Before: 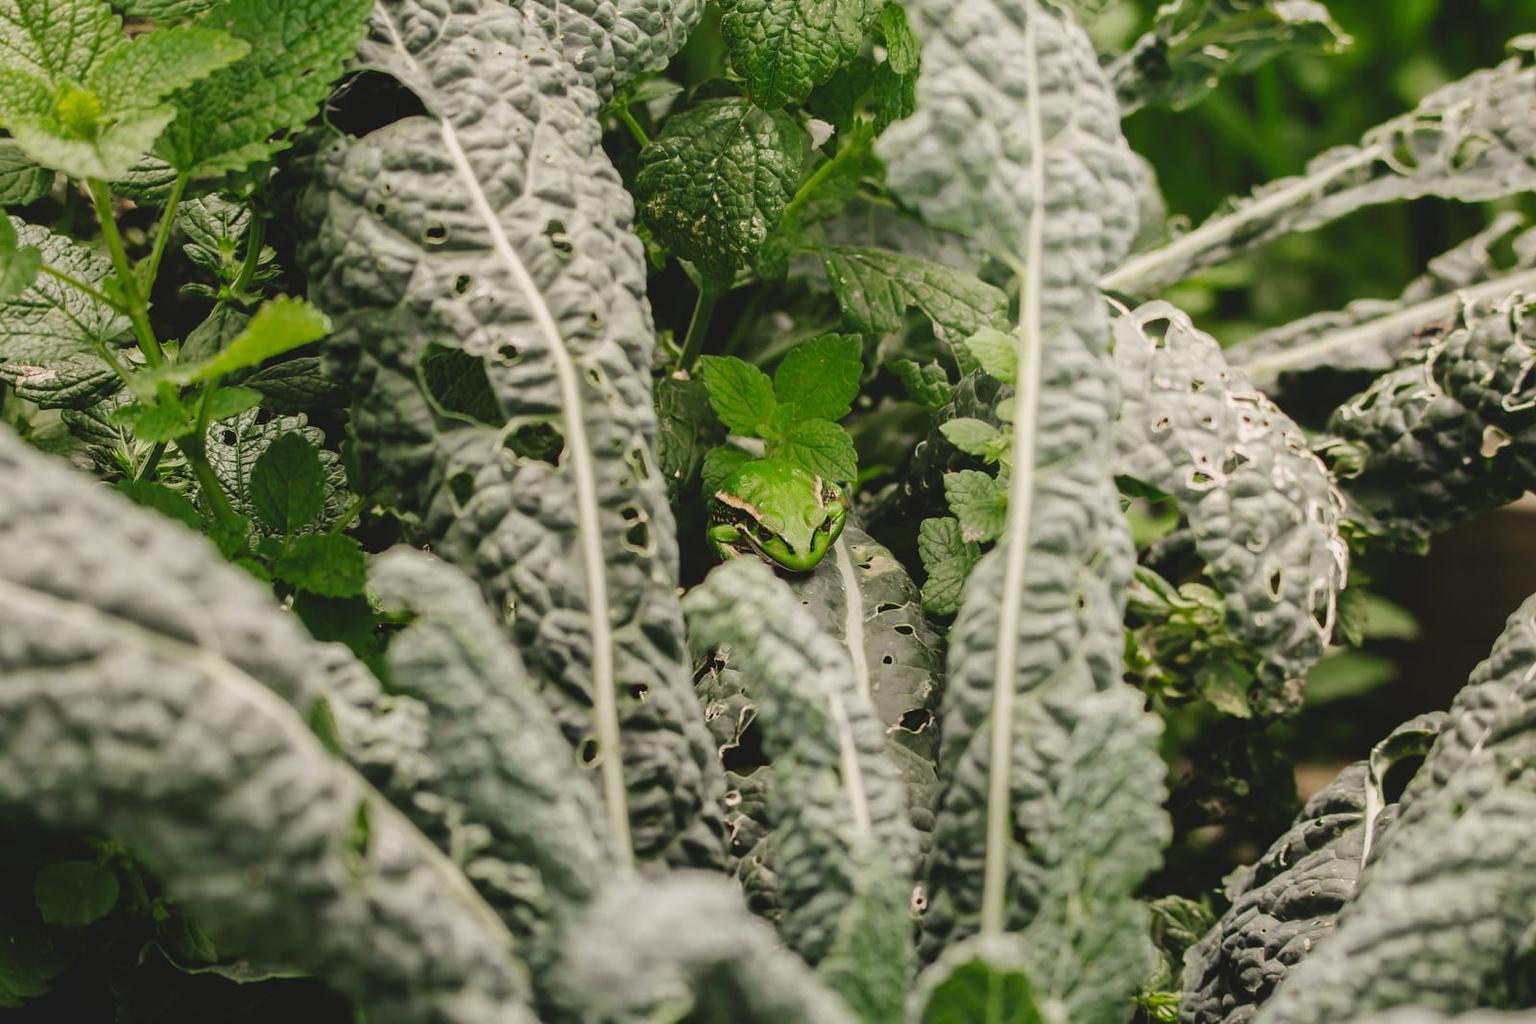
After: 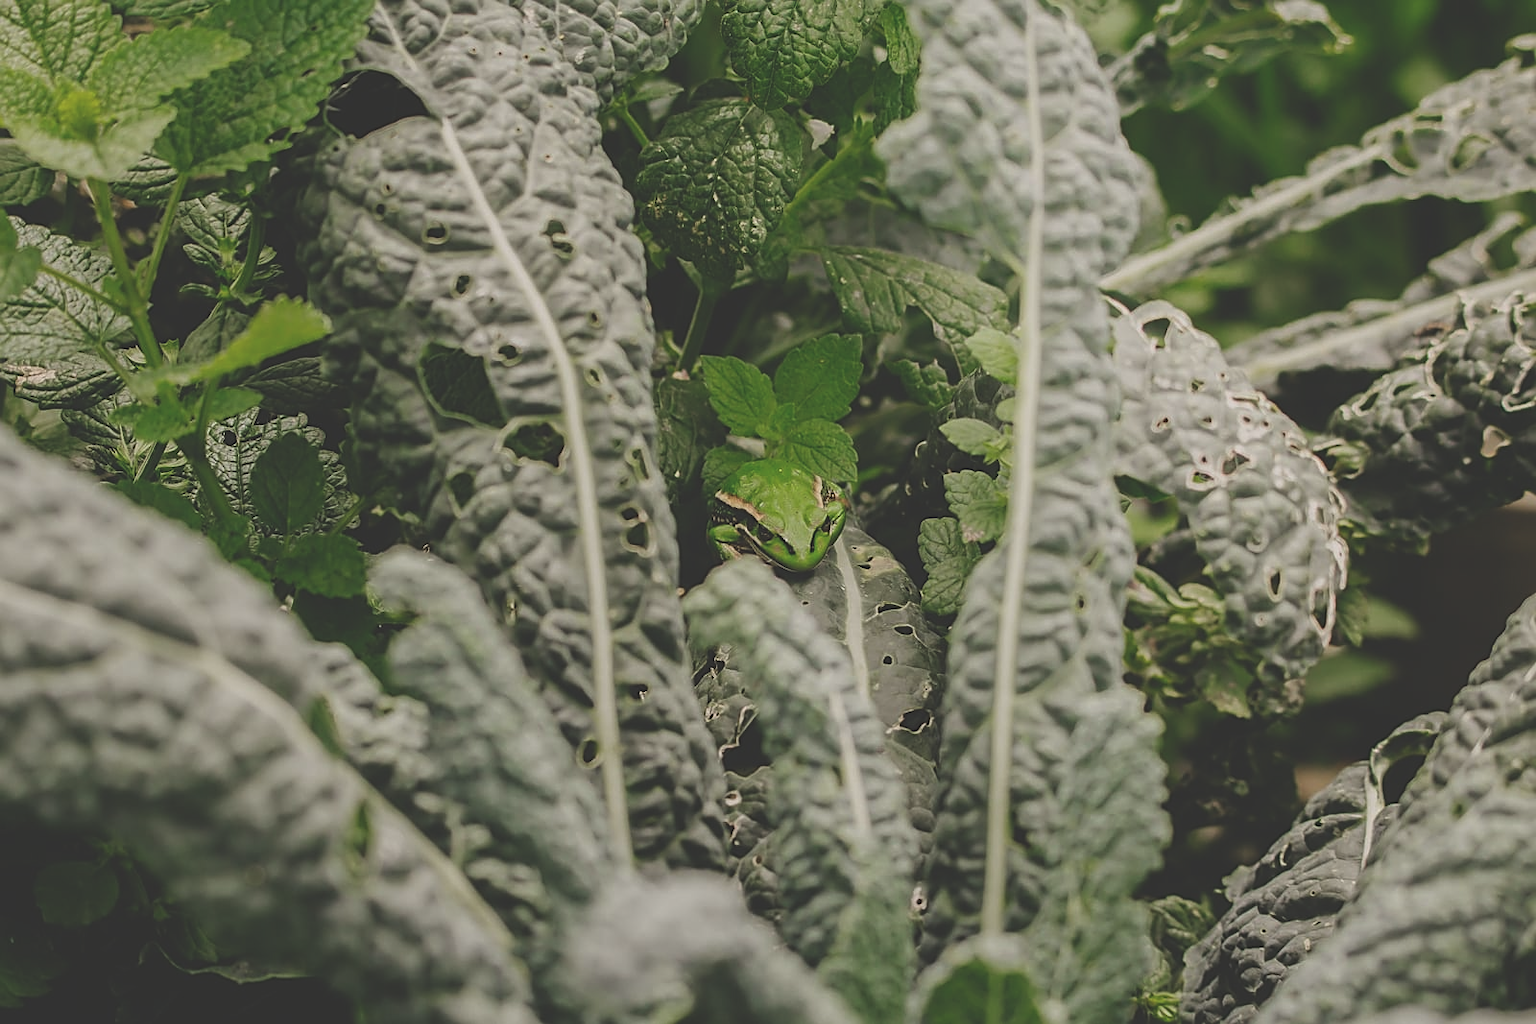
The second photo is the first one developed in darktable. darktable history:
sharpen: on, module defaults
exposure: black level correction -0.036, exposure -0.497 EV, compensate highlight preservation false
